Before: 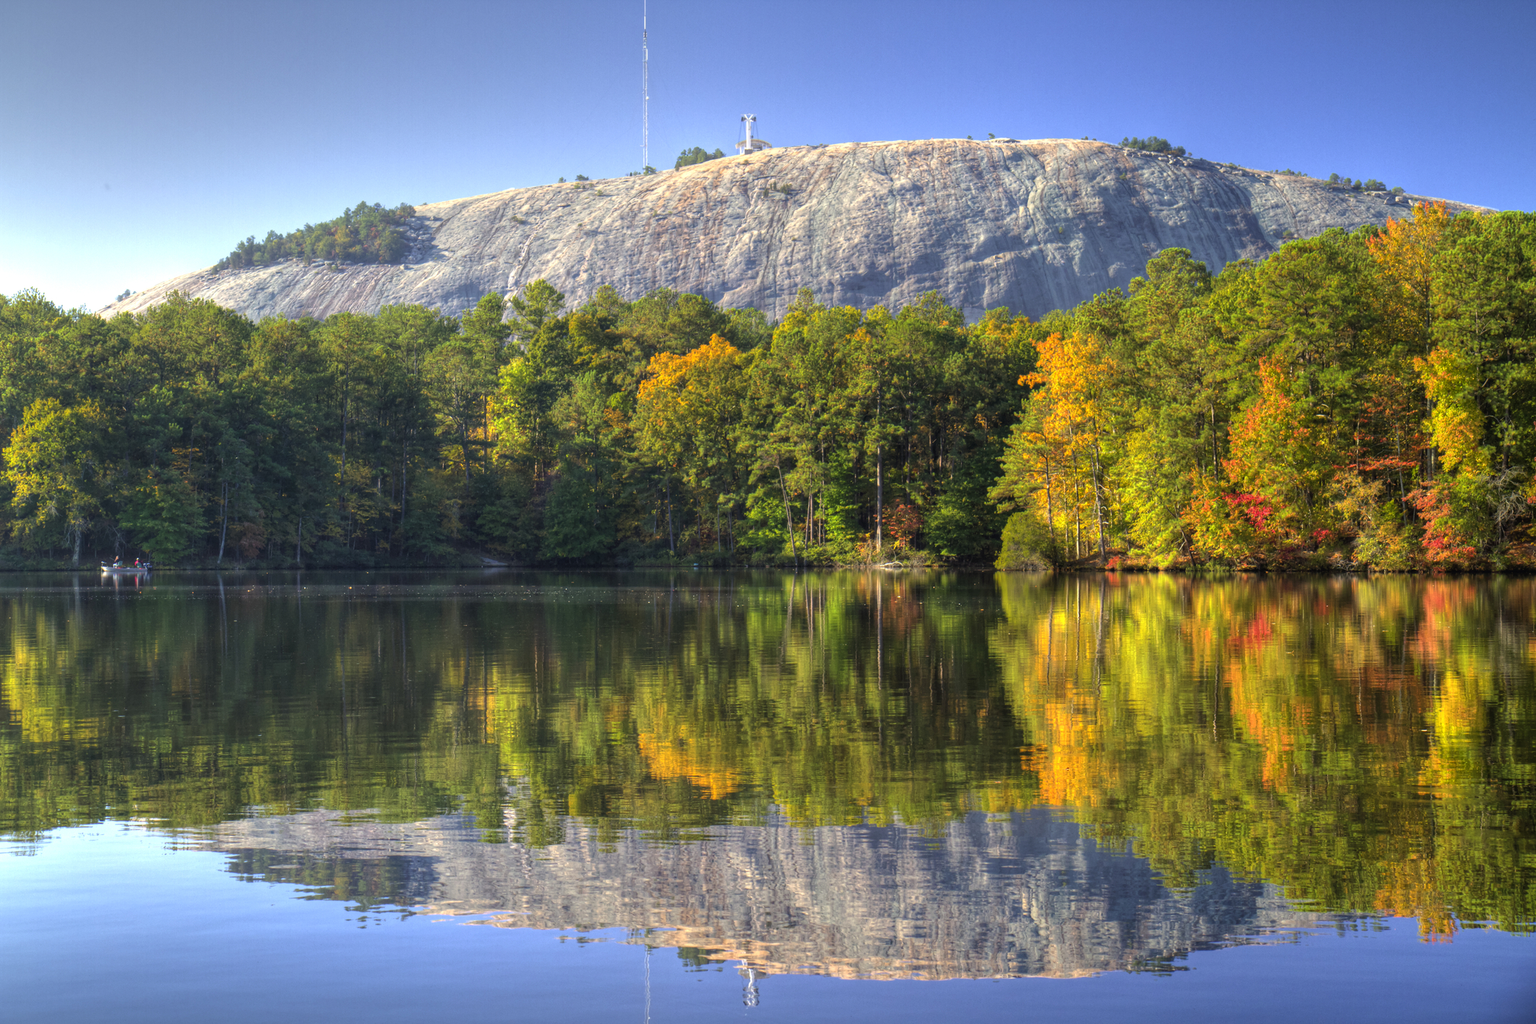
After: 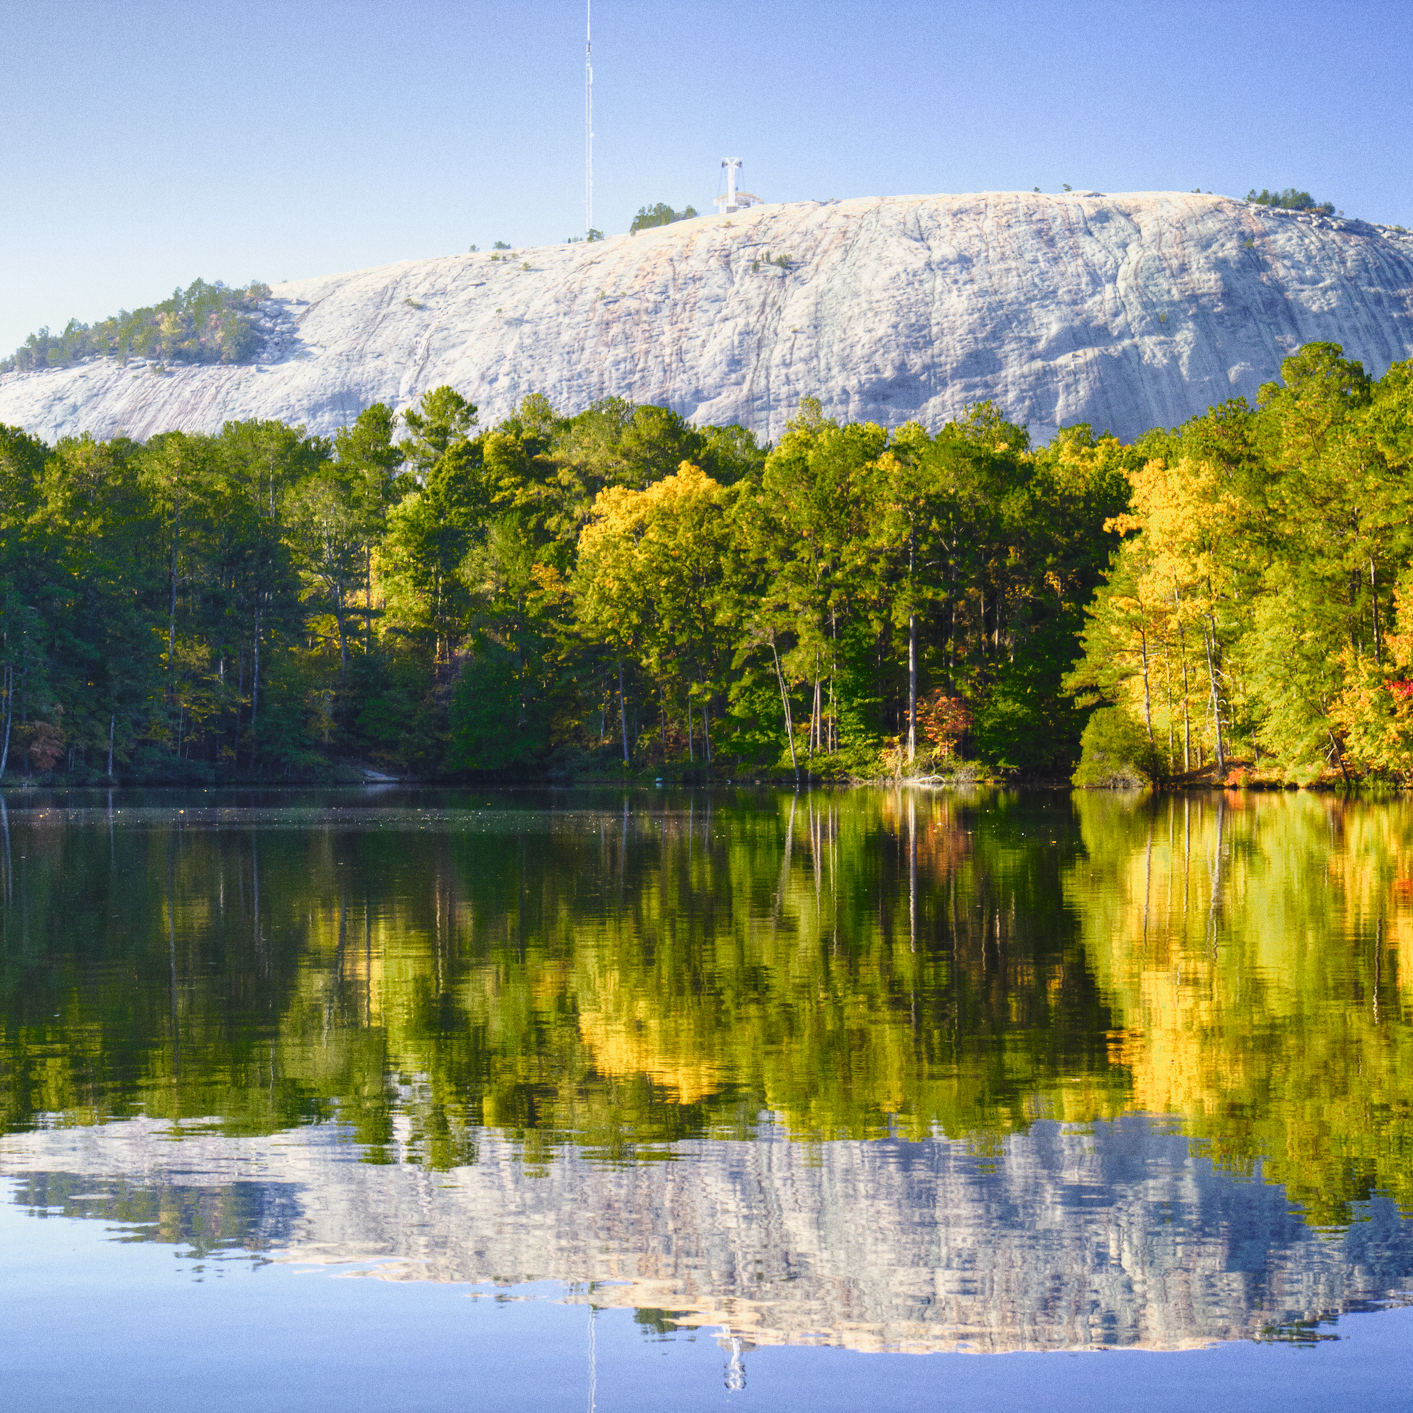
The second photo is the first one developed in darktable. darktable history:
crop and rotate: left 14.292%, right 19.041%
color balance rgb: perceptual saturation grading › global saturation 20%, perceptual saturation grading › highlights -25%, perceptual saturation grading › shadows 25%
contrast brightness saturation: contrast -0.08, brightness -0.04, saturation -0.11
grain: coarseness 7.08 ISO, strength 21.67%, mid-tones bias 59.58%
base curve: curves: ch0 [(0, 0) (0.028, 0.03) (0.121, 0.232) (0.46, 0.748) (0.859, 0.968) (1, 1)], preserve colors none
shadows and highlights: shadows 0, highlights 40
color zones: curves: ch0 [(0.25, 0.5) (0.347, 0.092) (0.75, 0.5)]; ch1 [(0.25, 0.5) (0.33, 0.51) (0.75, 0.5)]
